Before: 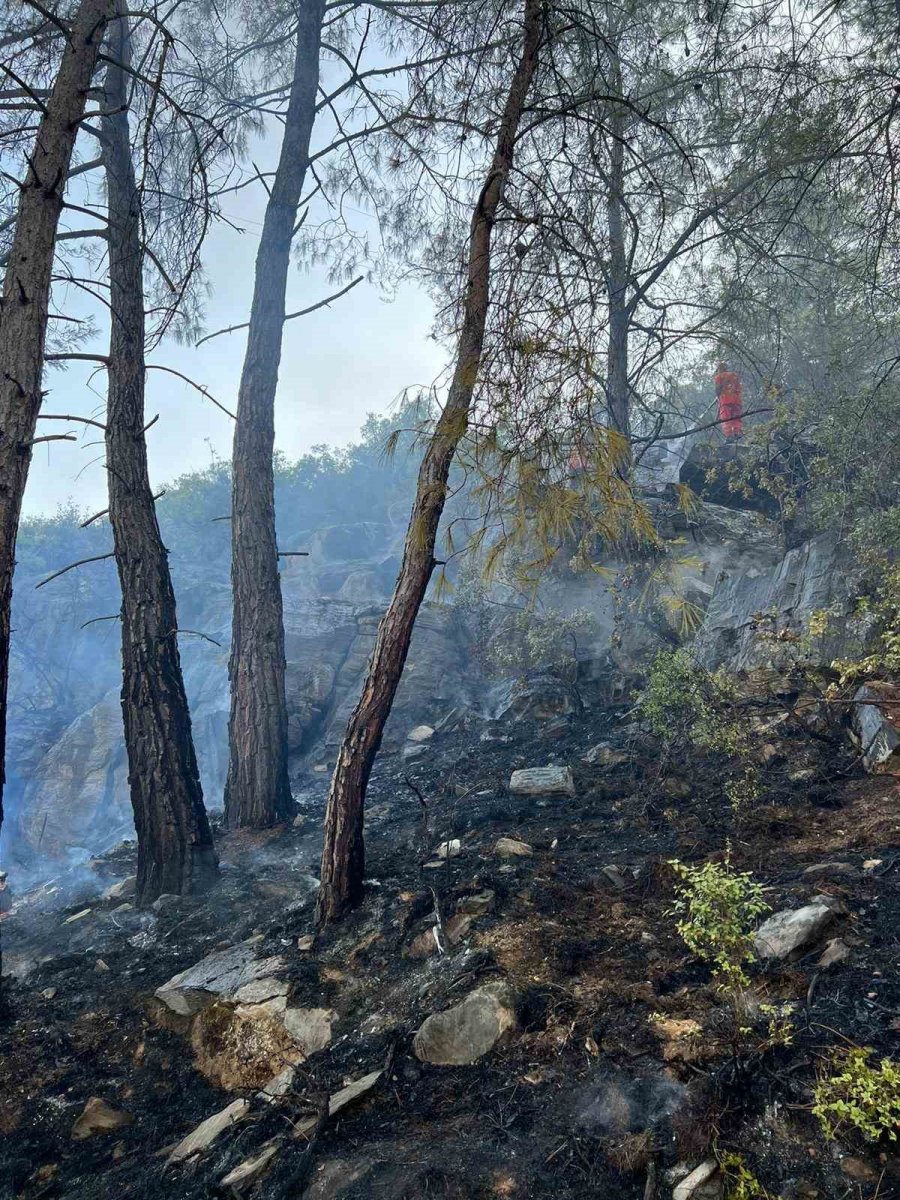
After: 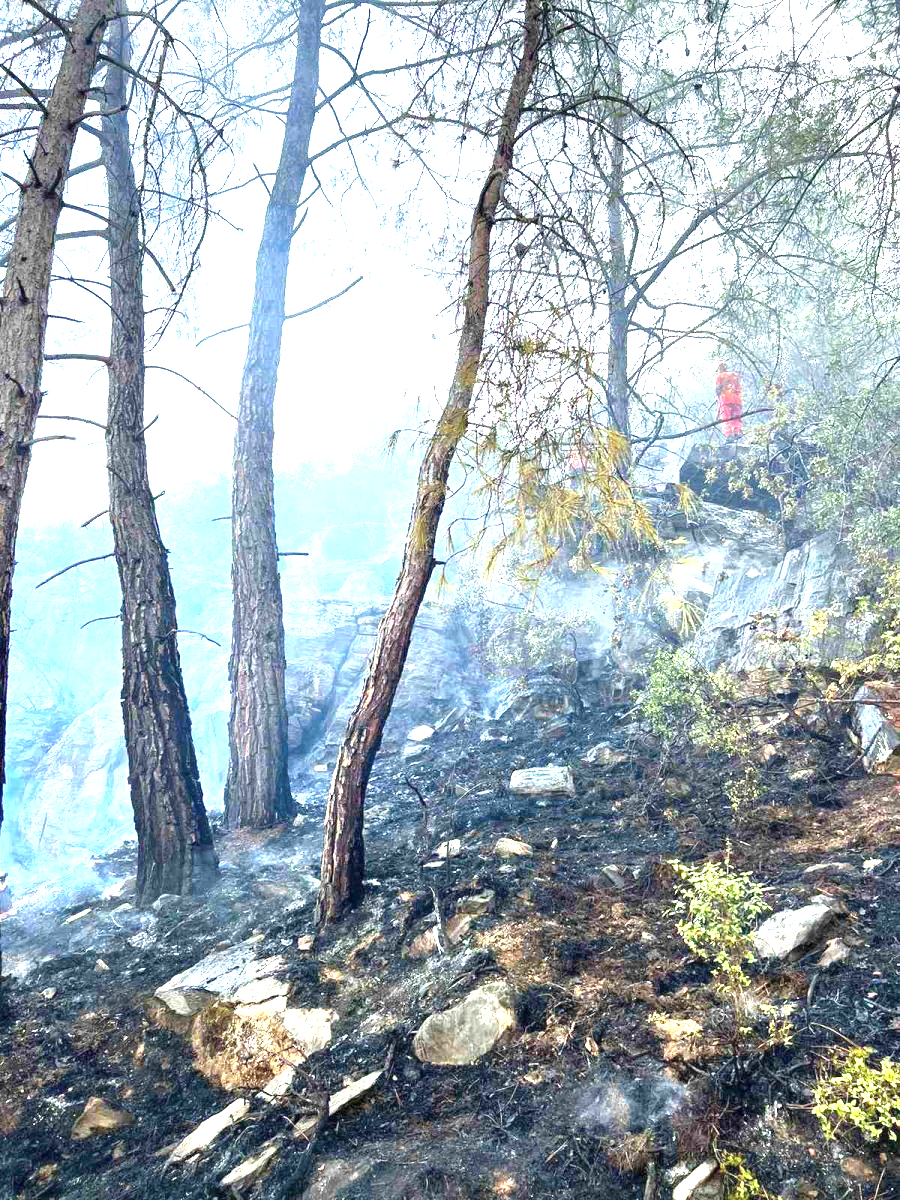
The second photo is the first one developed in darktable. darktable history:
shadows and highlights: shadows 25, highlights -25
exposure: exposure 2.25 EV, compensate highlight preservation false
